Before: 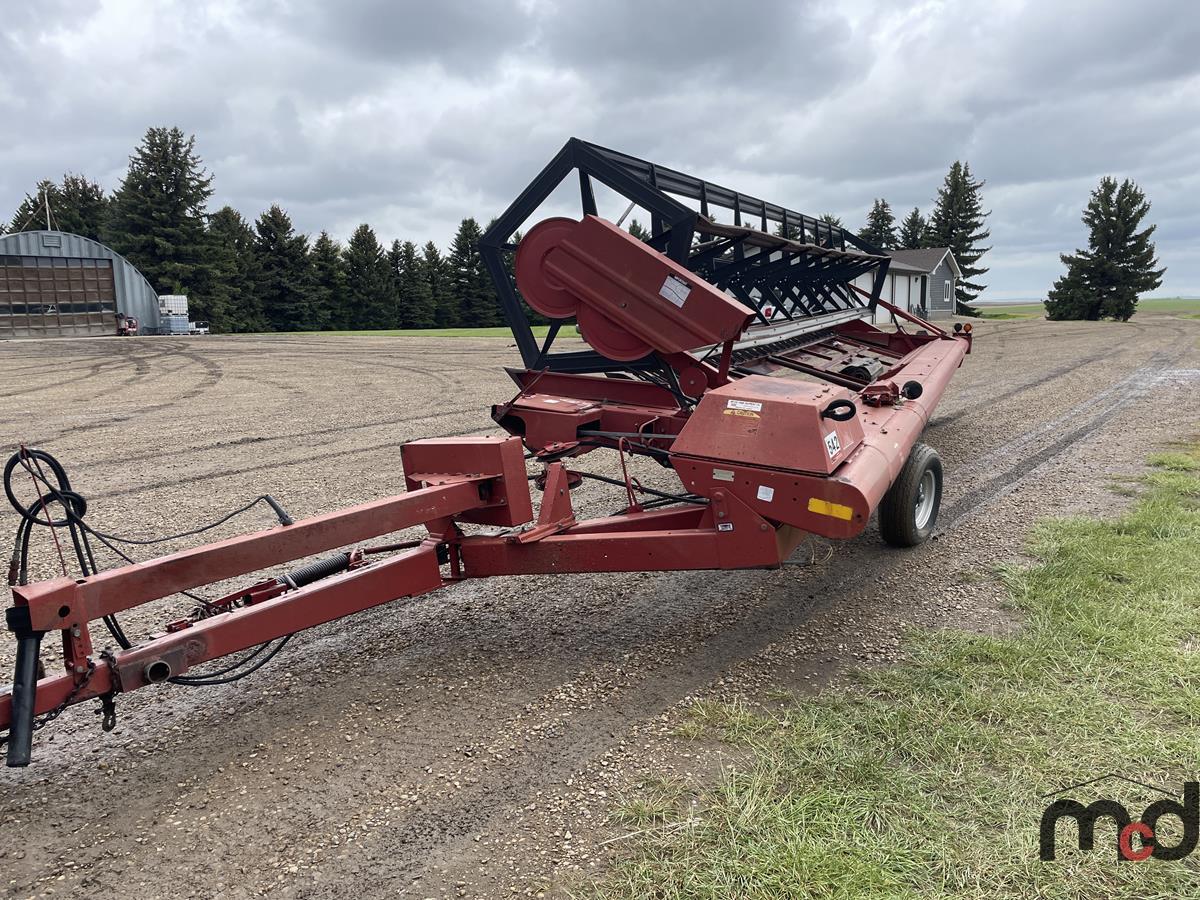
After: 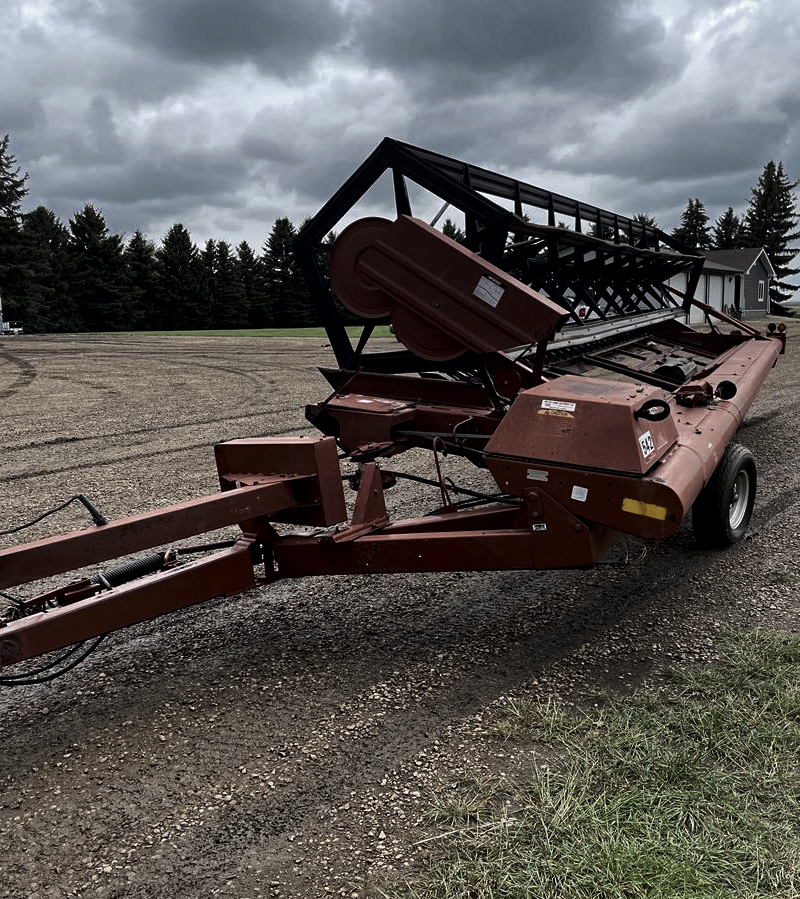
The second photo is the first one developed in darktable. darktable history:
sharpen: radius 2.904, amount 0.88, threshold 47.065
crop and rotate: left 15.558%, right 17.744%
local contrast: mode bilateral grid, contrast 19, coarseness 99, detail 150%, midtone range 0.2
haze removal: adaptive false
color zones: curves: ch0 [(0, 0.5) (0.125, 0.4) (0.25, 0.5) (0.375, 0.4) (0.5, 0.4) (0.625, 0.35) (0.75, 0.35) (0.875, 0.5)]; ch1 [(0, 0.35) (0.125, 0.45) (0.25, 0.35) (0.375, 0.35) (0.5, 0.35) (0.625, 0.35) (0.75, 0.45) (0.875, 0.35)]; ch2 [(0, 0.6) (0.125, 0.5) (0.25, 0.5) (0.375, 0.6) (0.5, 0.6) (0.625, 0.5) (0.75, 0.5) (0.875, 0.5)]
levels: levels [0, 0.618, 1]
color balance rgb: linear chroma grading › global chroma 6.915%, perceptual saturation grading › global saturation 9.769%, global vibrance 20%
